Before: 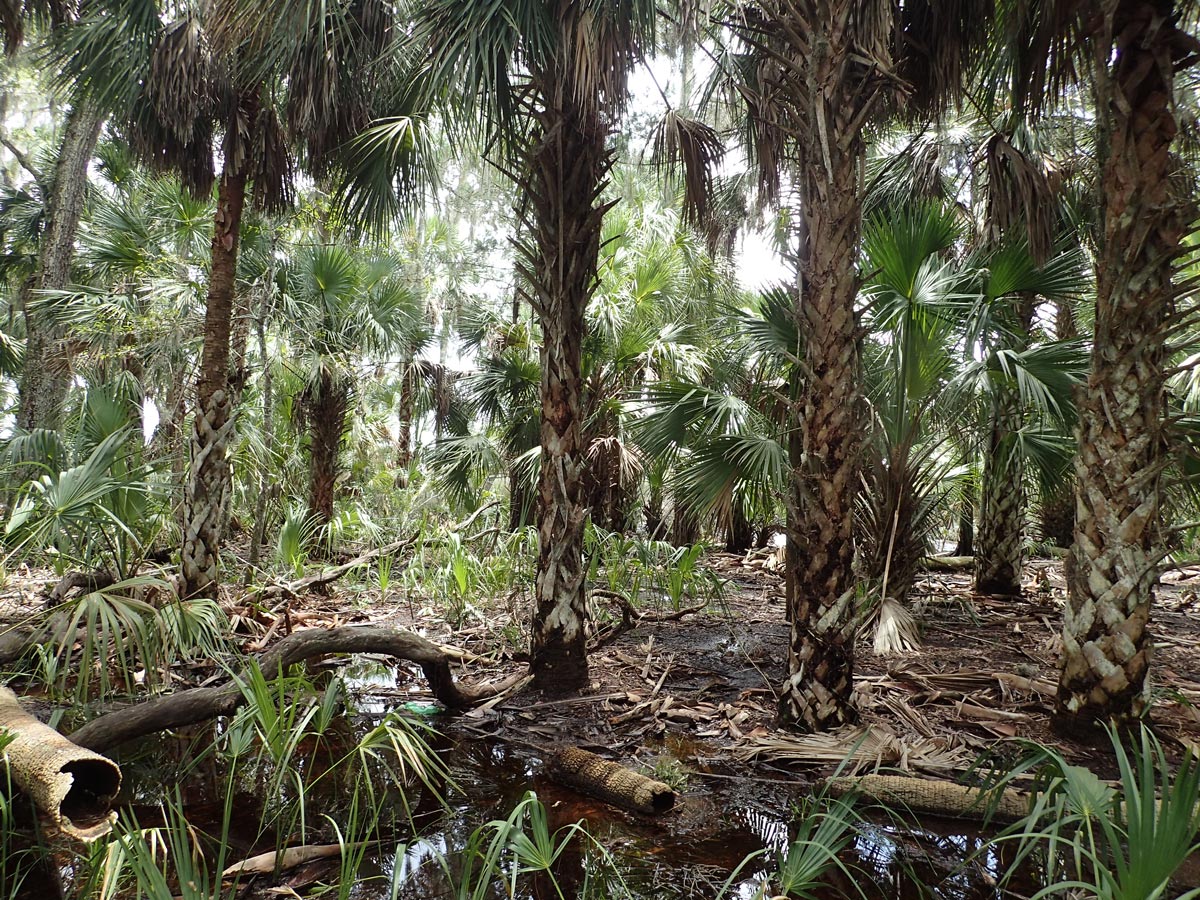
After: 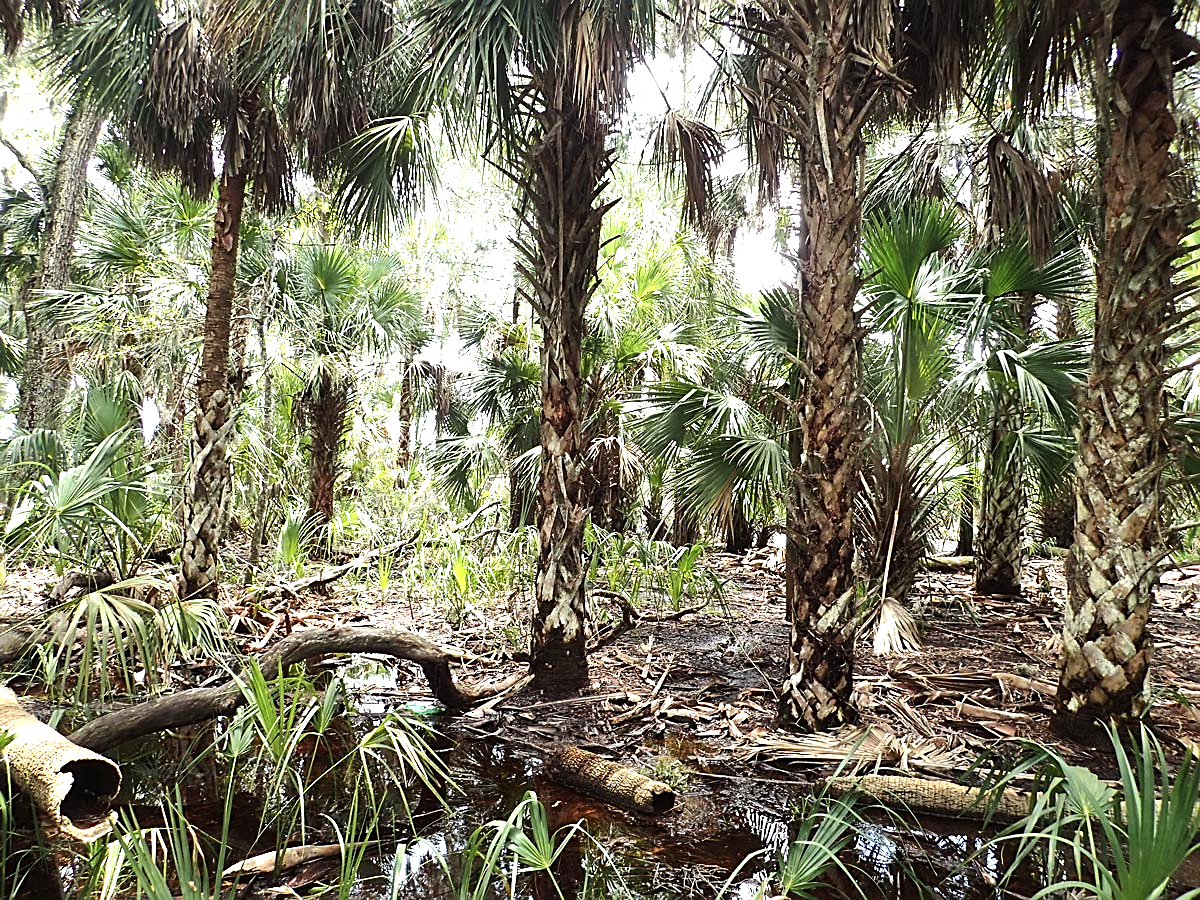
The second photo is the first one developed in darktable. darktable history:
tone equalizer: -8 EV -0.417 EV, -7 EV -0.389 EV, -6 EV -0.333 EV, -5 EV -0.222 EV, -3 EV 0.222 EV, -2 EV 0.333 EV, -1 EV 0.389 EV, +0 EV 0.417 EV, edges refinement/feathering 500, mask exposure compensation -1.57 EV, preserve details no
white balance: red 1.009, blue 0.985
exposure: black level correction 0, exposure 0.877 EV, compensate exposure bias true, compensate highlight preservation false
sharpen: on, module defaults
